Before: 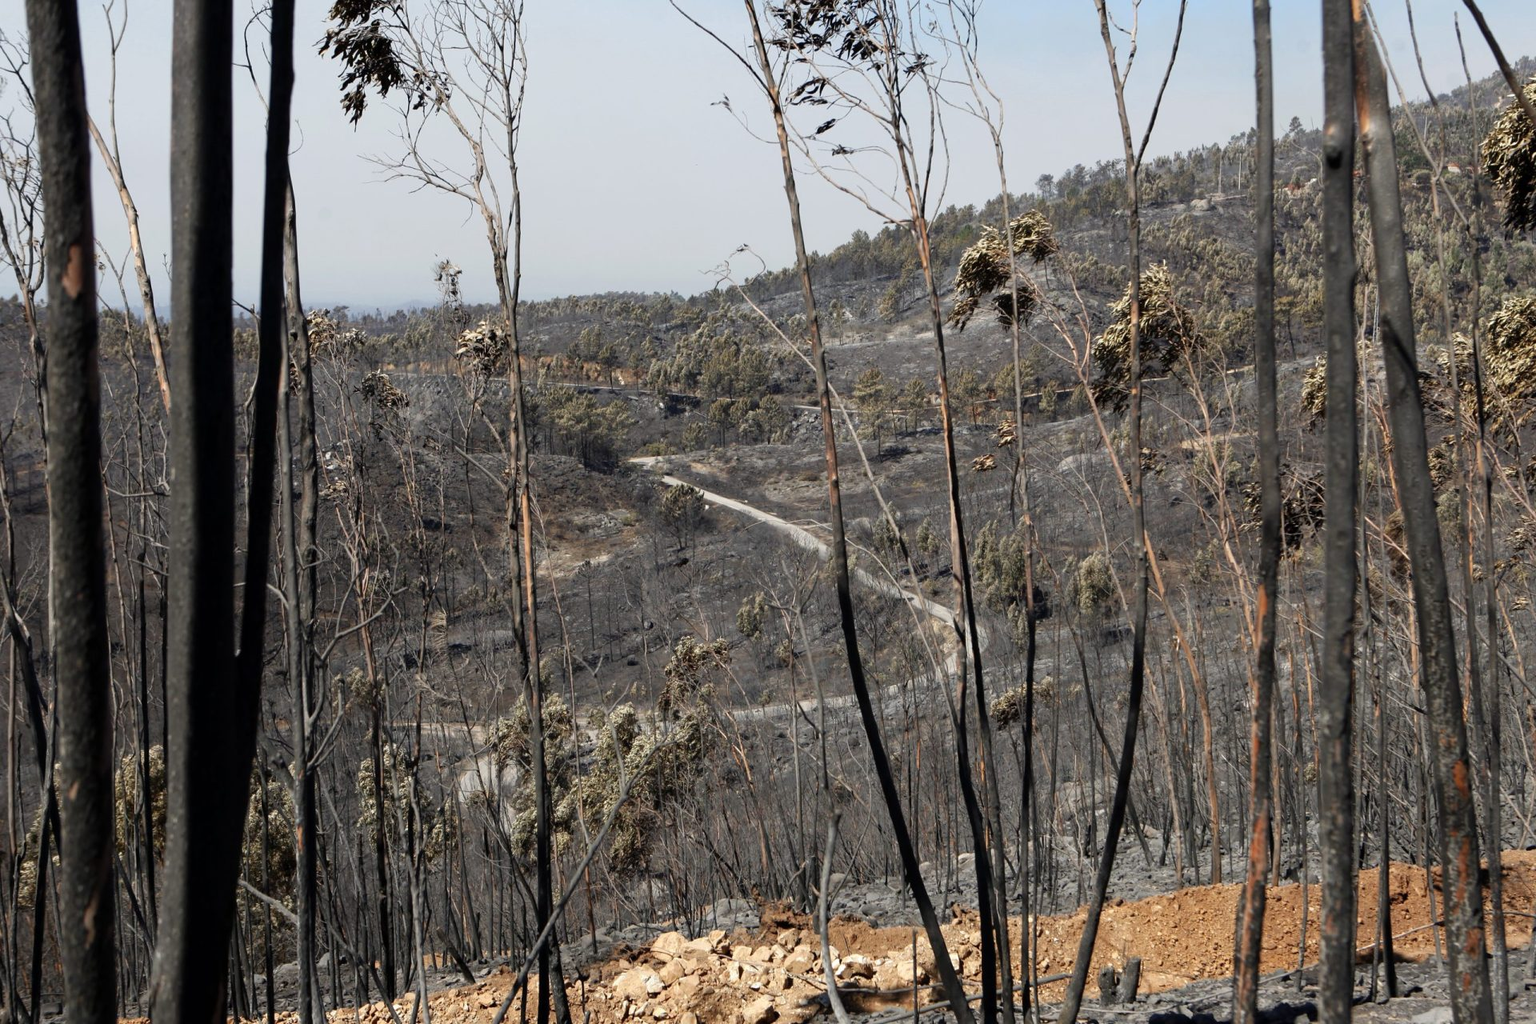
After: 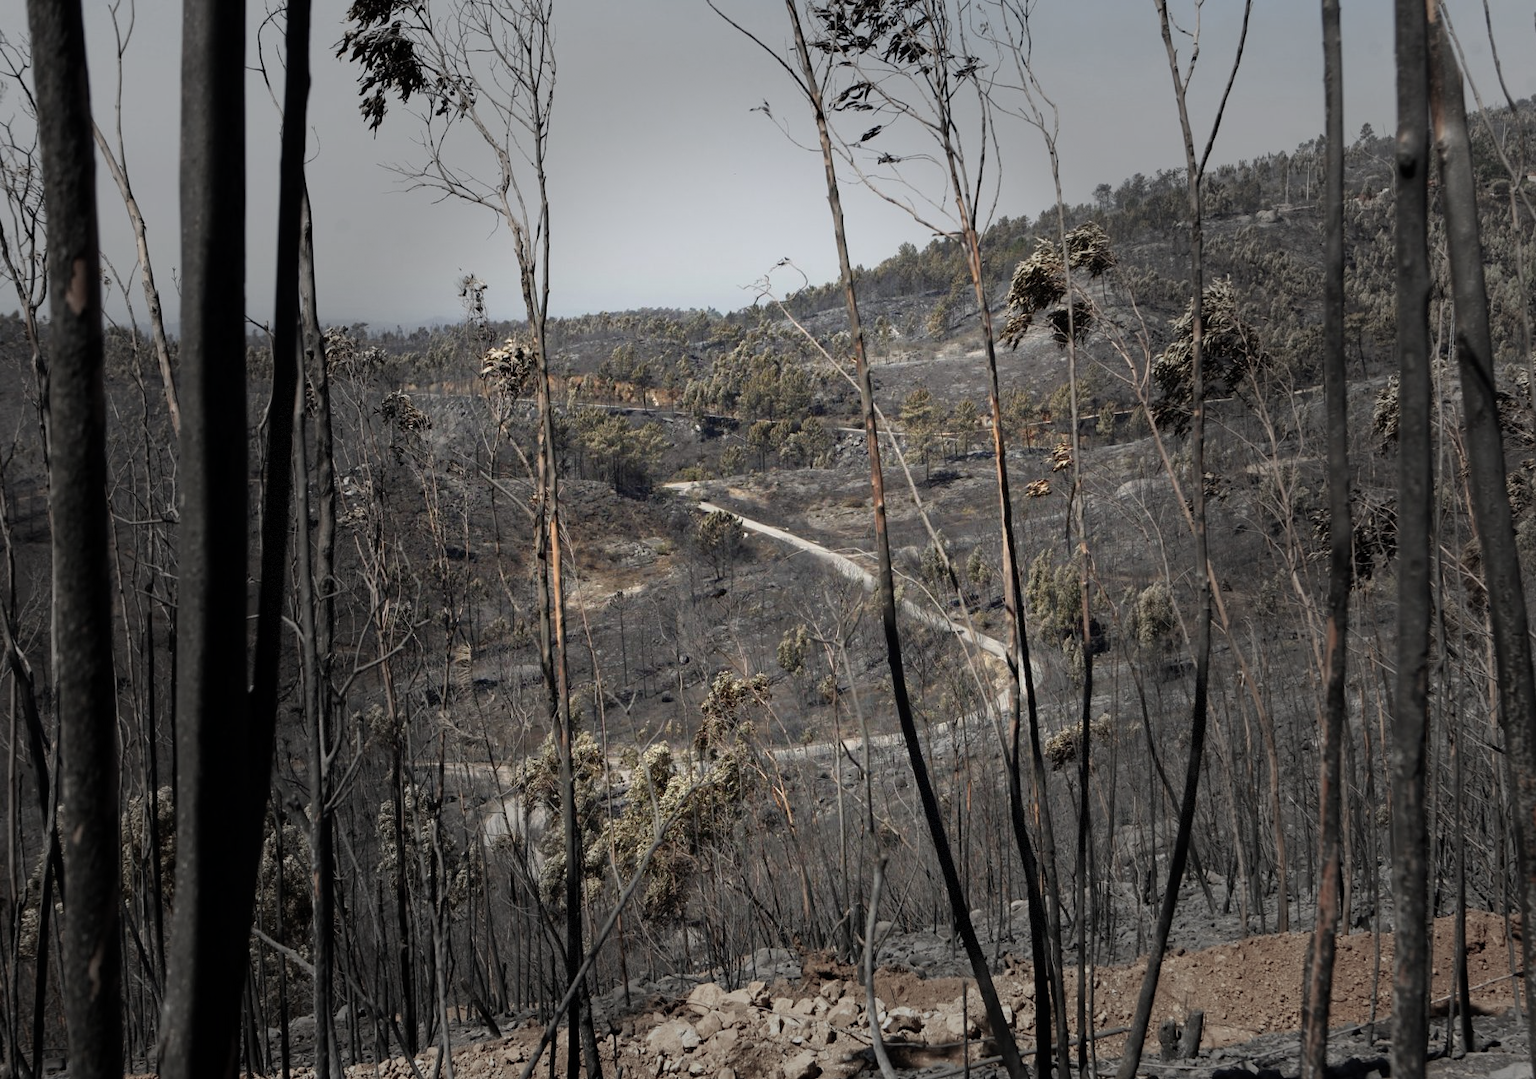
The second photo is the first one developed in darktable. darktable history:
crop and rotate: right 5.198%
vignetting: fall-off start 31.03%, fall-off radius 34.86%, dithering 8-bit output, unbound false
